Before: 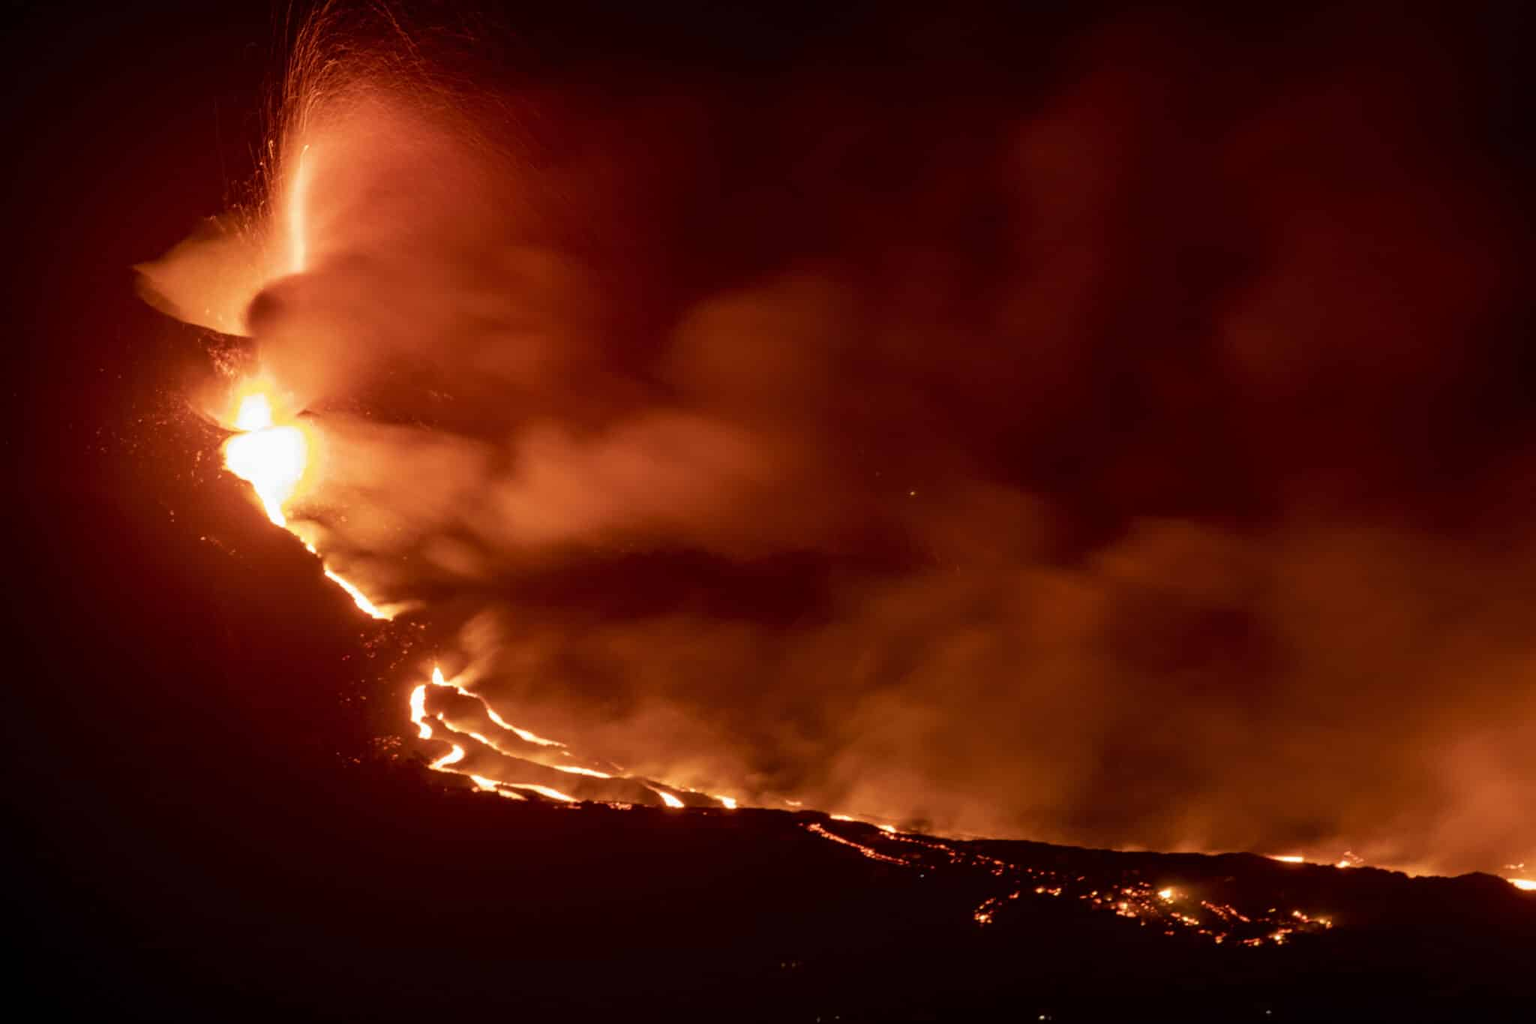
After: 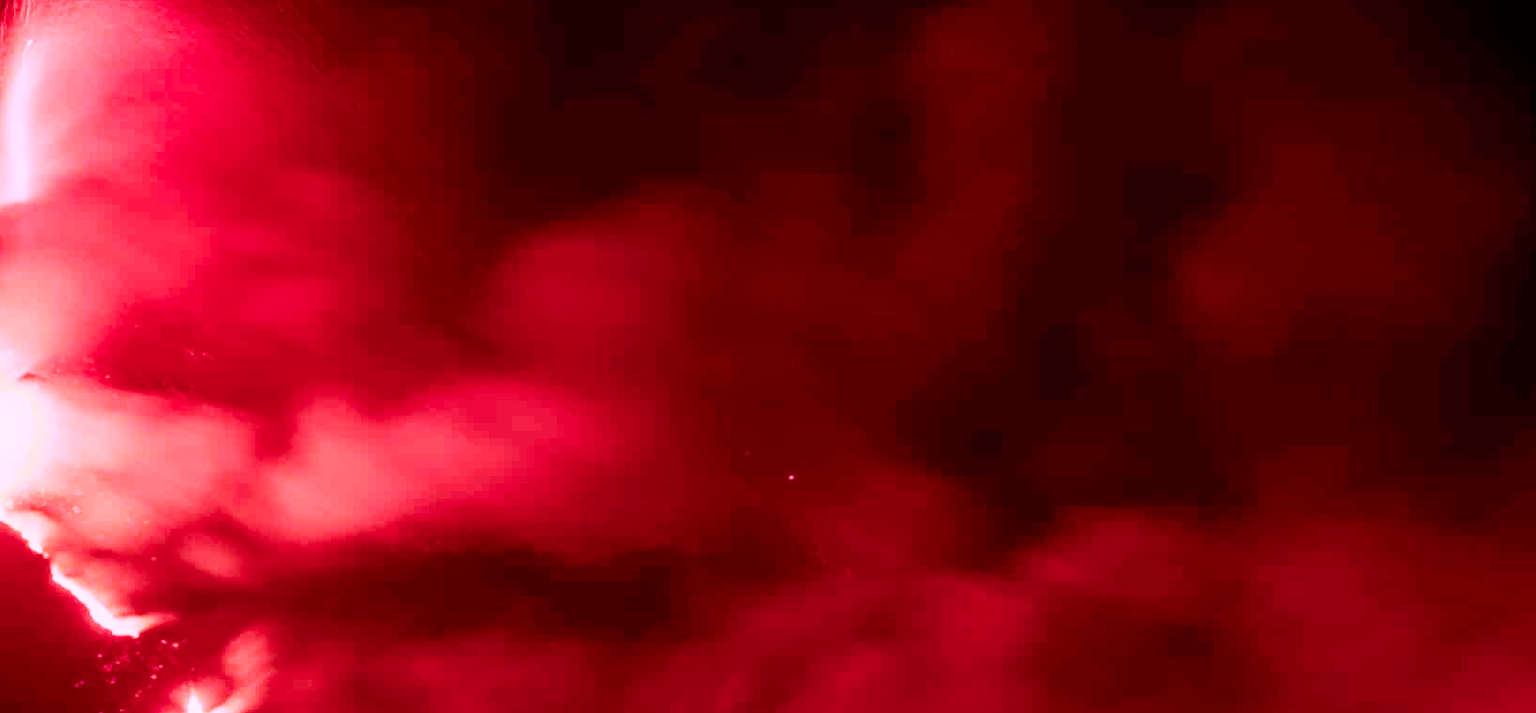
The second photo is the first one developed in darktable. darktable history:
crop: left 18.421%, top 11.121%, right 1.946%, bottom 33.394%
tone curve: curves: ch0 [(0, 0) (0.082, 0.02) (0.129, 0.078) (0.275, 0.301) (0.67, 0.809) (1, 1)], preserve colors none
color calibration: illuminant custom, x 0.38, y 0.482, temperature 4445.35 K
